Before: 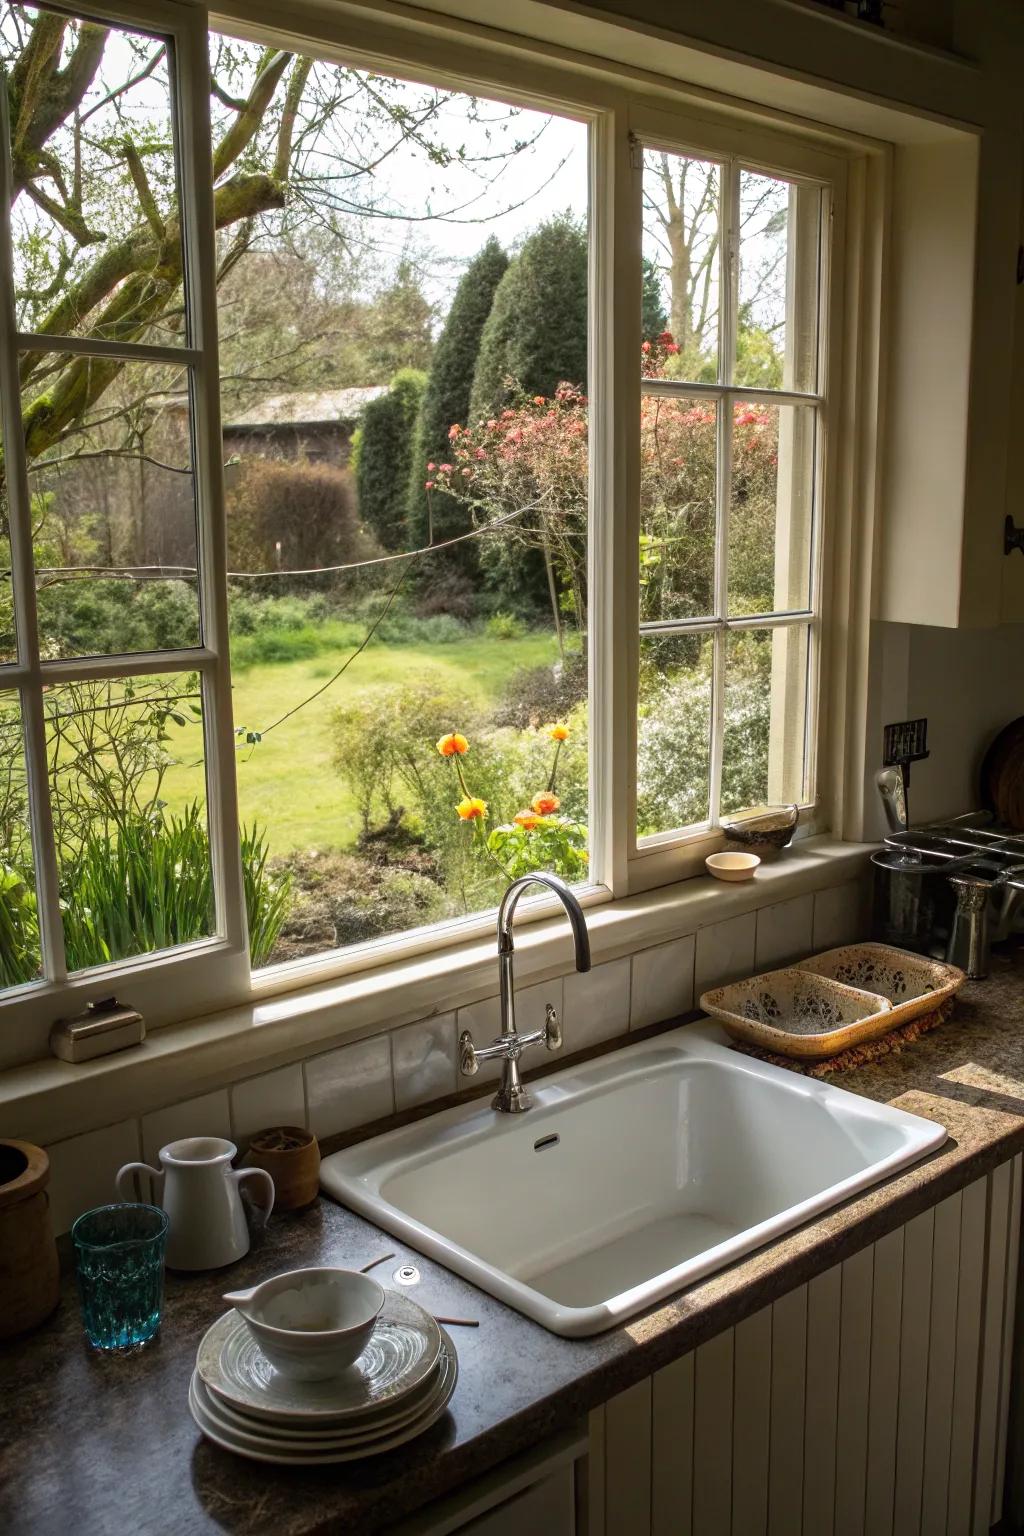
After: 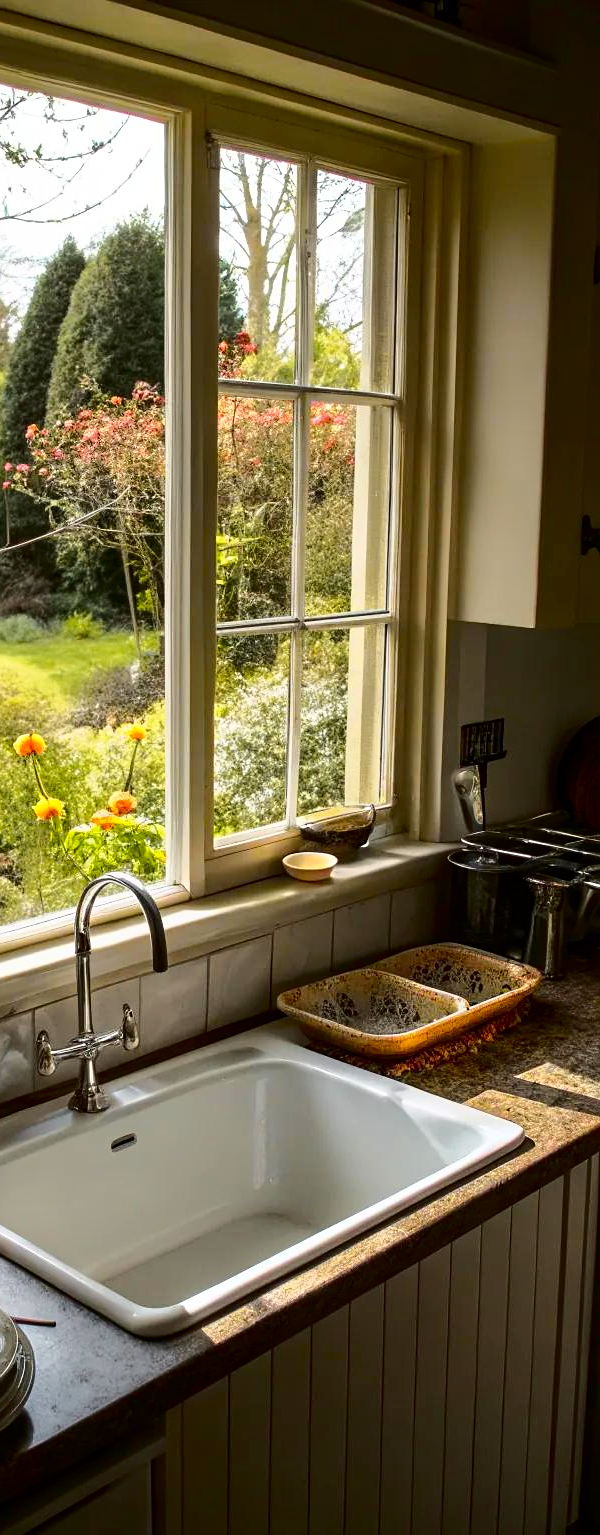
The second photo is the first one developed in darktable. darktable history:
sharpen: amount 0.2
tone curve: curves: ch0 [(0.003, 0) (0.066, 0.023) (0.154, 0.082) (0.281, 0.221) (0.405, 0.389) (0.517, 0.553) (0.716, 0.743) (0.822, 0.882) (1, 1)]; ch1 [(0, 0) (0.164, 0.115) (0.337, 0.332) (0.39, 0.398) (0.464, 0.461) (0.501, 0.5) (0.521, 0.526) (0.571, 0.606) (0.656, 0.677) (0.723, 0.731) (0.811, 0.796) (1, 1)]; ch2 [(0, 0) (0.337, 0.382) (0.464, 0.476) (0.501, 0.502) (0.527, 0.54) (0.556, 0.567) (0.575, 0.606) (0.659, 0.736) (1, 1)], color space Lab, independent channels, preserve colors none
crop: left 41.402%
